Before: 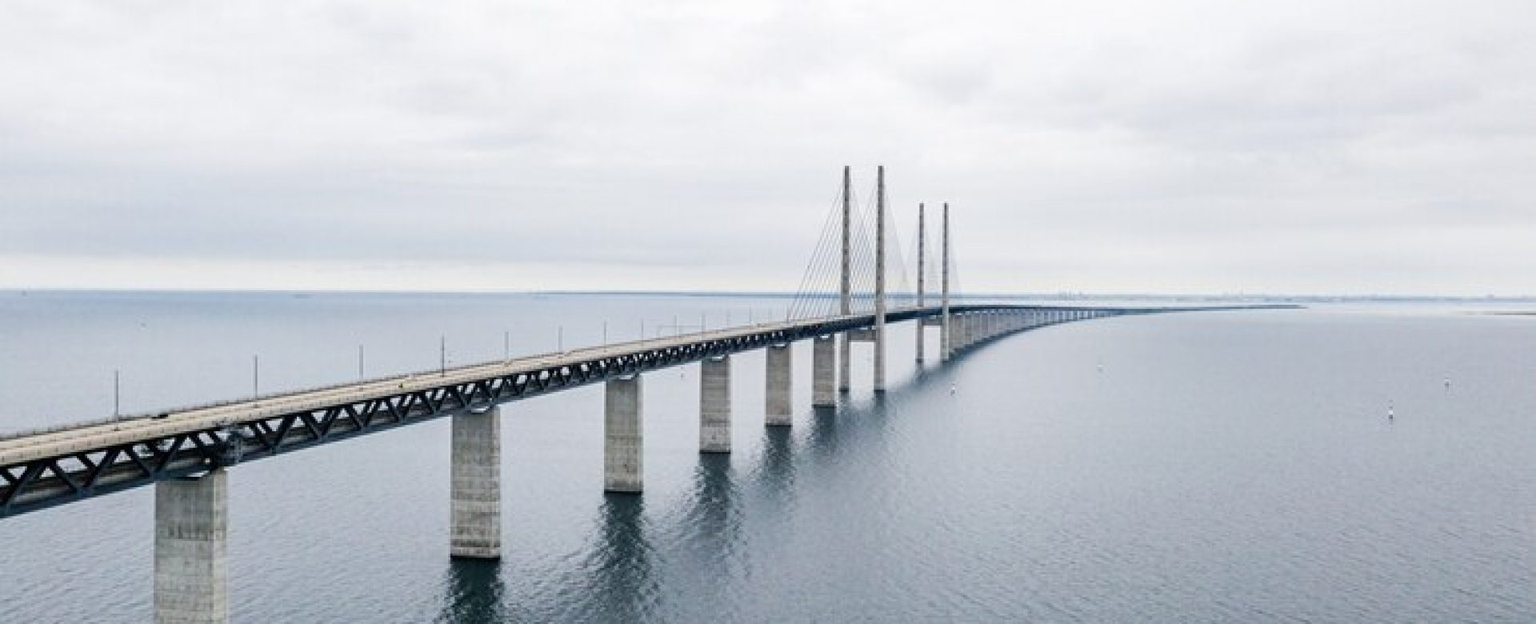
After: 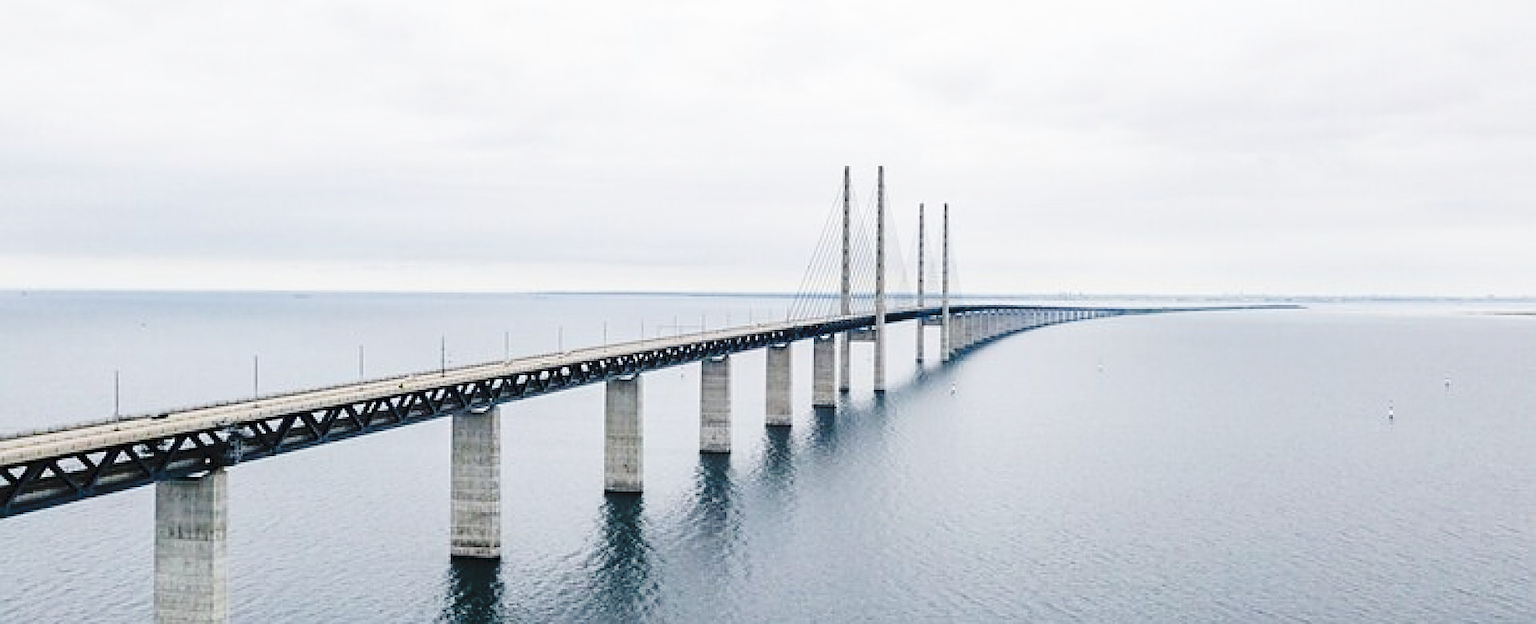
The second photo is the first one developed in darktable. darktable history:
tone curve: curves: ch0 [(0, 0) (0.003, 0.072) (0.011, 0.073) (0.025, 0.072) (0.044, 0.076) (0.069, 0.089) (0.1, 0.103) (0.136, 0.123) (0.177, 0.158) (0.224, 0.21) (0.277, 0.275) (0.335, 0.372) (0.399, 0.463) (0.468, 0.556) (0.543, 0.633) (0.623, 0.712) (0.709, 0.795) (0.801, 0.869) (0.898, 0.942) (1, 1)], preserve colors none
sharpen: on, module defaults
